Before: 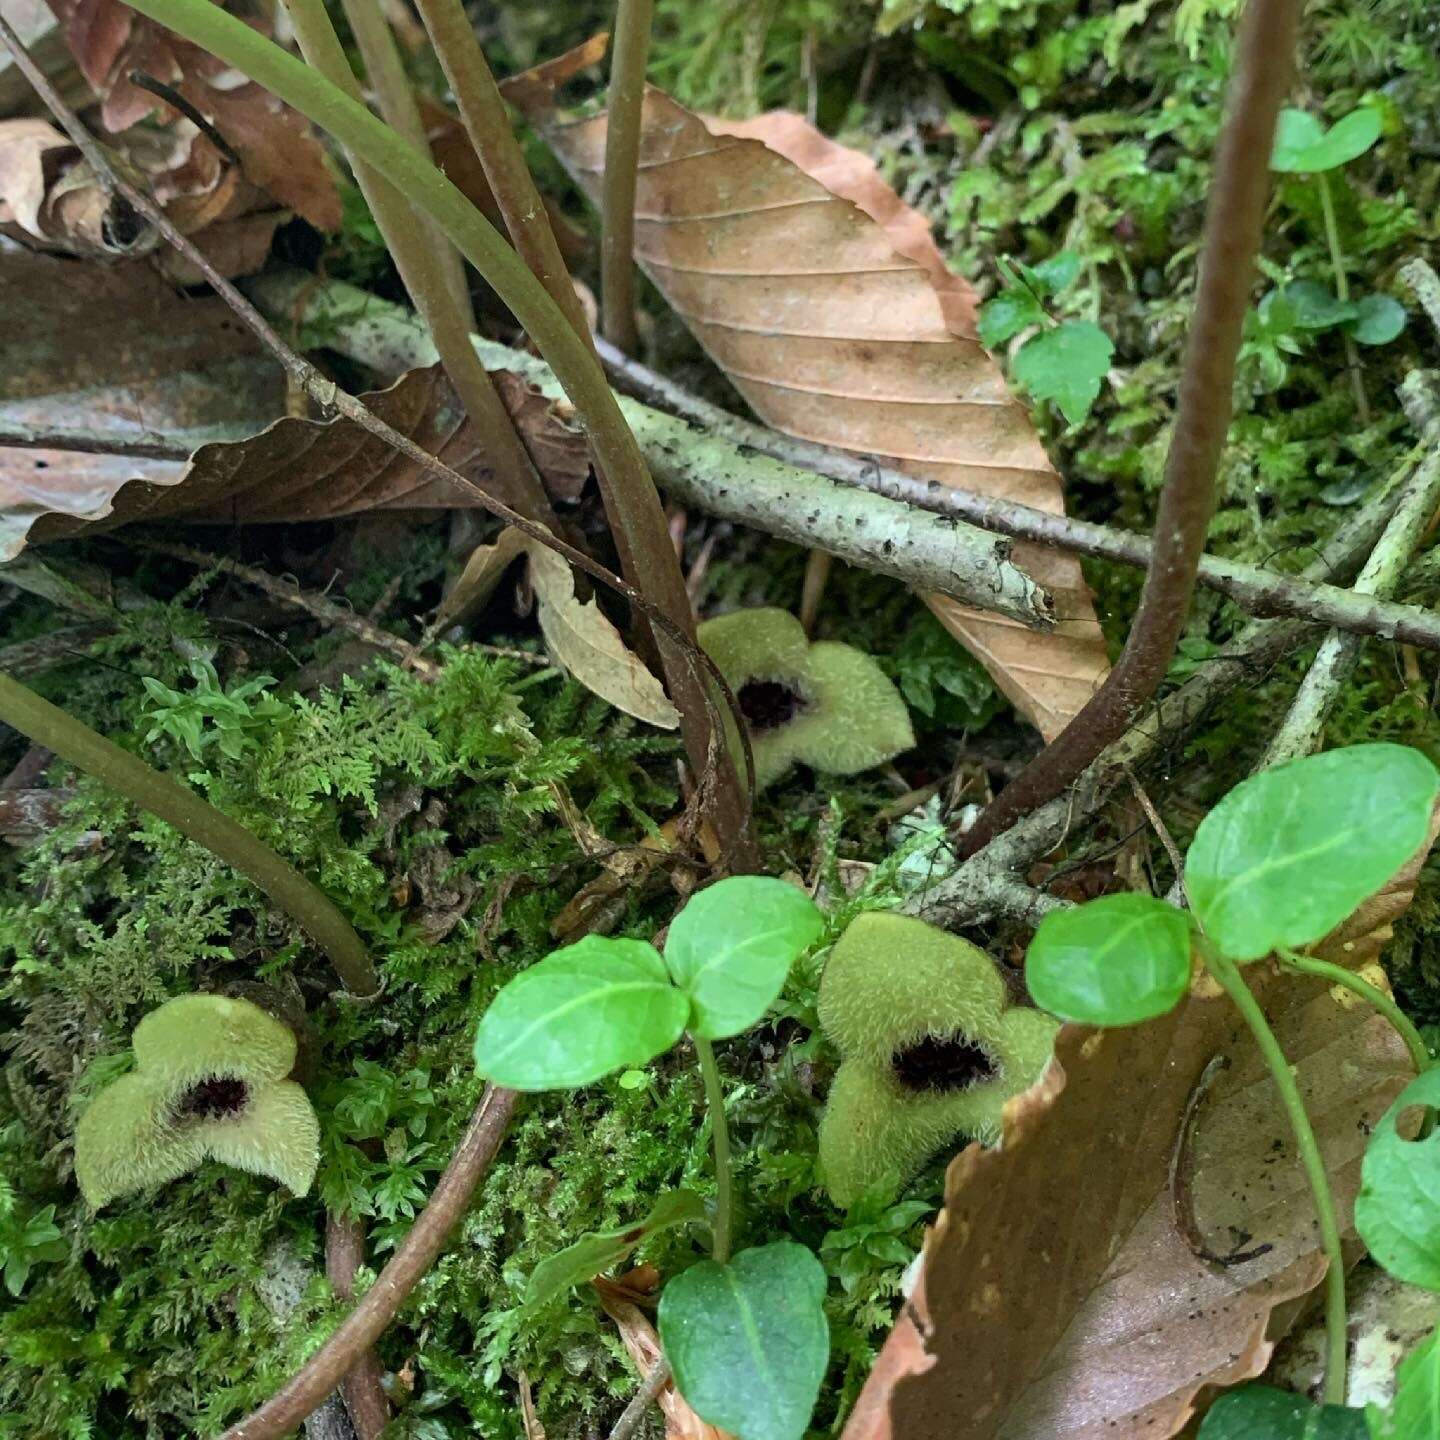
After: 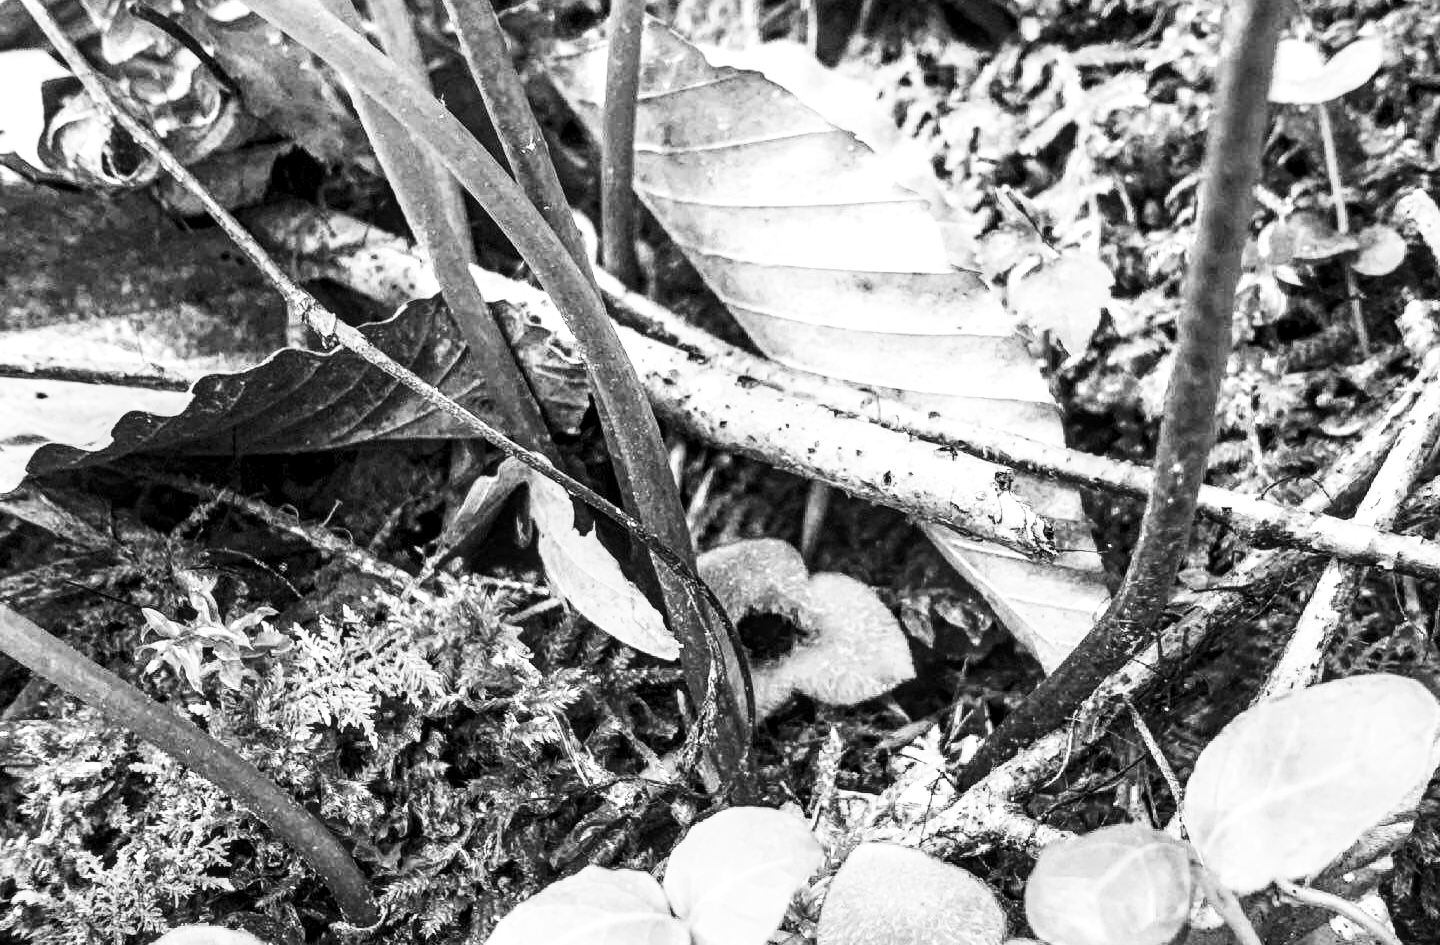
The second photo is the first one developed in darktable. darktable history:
contrast brightness saturation: contrast 0.4, brightness 0.1, saturation 0.21
crop and rotate: top 4.848%, bottom 29.503%
color calibration: output gray [0.31, 0.36, 0.33, 0], gray › normalize channels true, illuminant same as pipeline (D50), adaptation XYZ, x 0.346, y 0.359, gamut compression 0
white balance: red 1.029, blue 0.92
local contrast: detail 140%
base curve: curves: ch0 [(0, 0) (0.666, 0.806) (1, 1)]
color balance rgb: perceptual saturation grading › global saturation 20%, global vibrance 20%
exposure: black level correction 0, exposure 1 EV, compensate exposure bias true, compensate highlight preservation false
